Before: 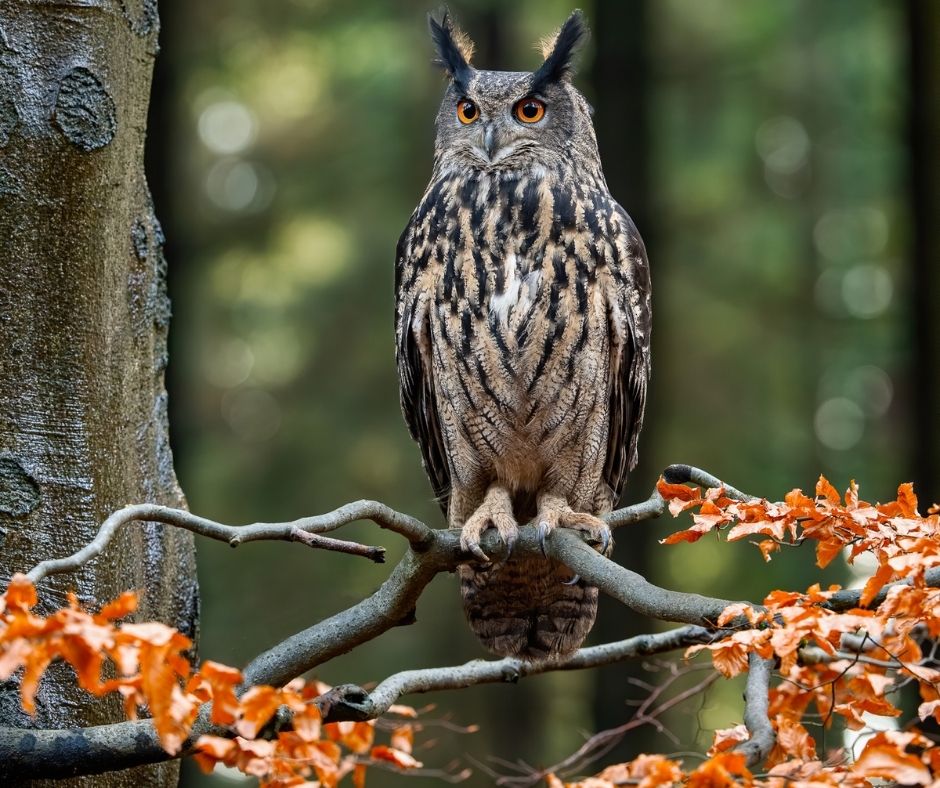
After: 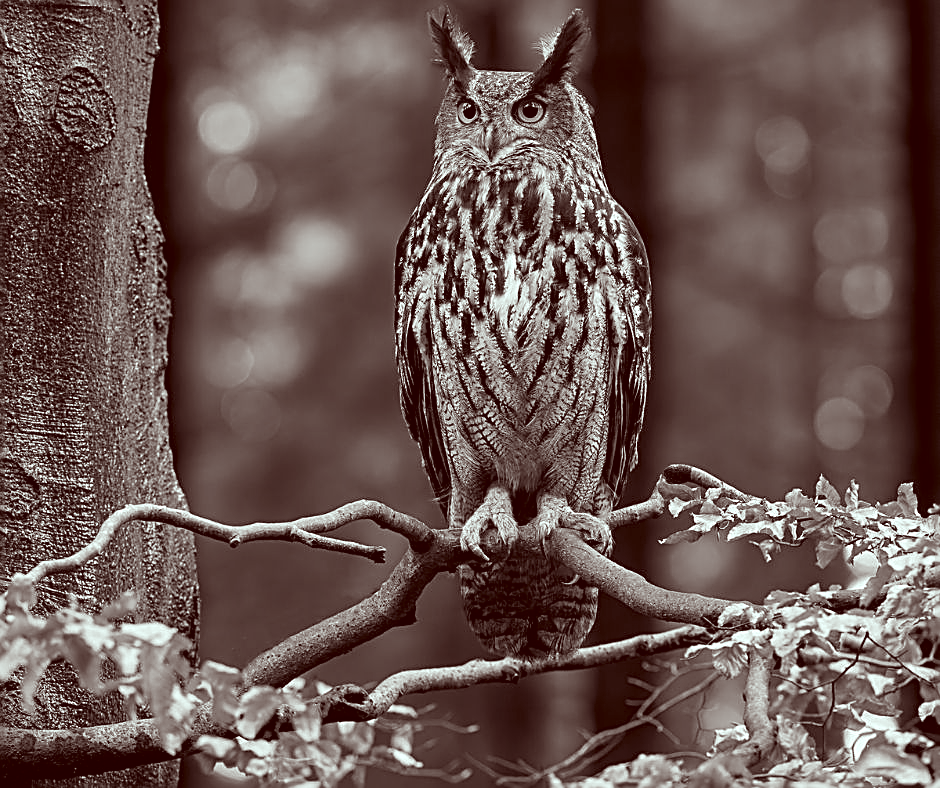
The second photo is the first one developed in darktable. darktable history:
color correction: highlights a* -7.23, highlights b* -0.161, shadows a* 20.08, shadows b* 11.73
color zones: curves: ch1 [(0, 0.469) (0.01, 0.469) (0.12, 0.446) (0.248, 0.469) (0.5, 0.5) (0.748, 0.5) (0.99, 0.469) (1, 0.469)]
sharpen: amount 1
tone equalizer: on, module defaults
contrast brightness saturation: saturation -1
